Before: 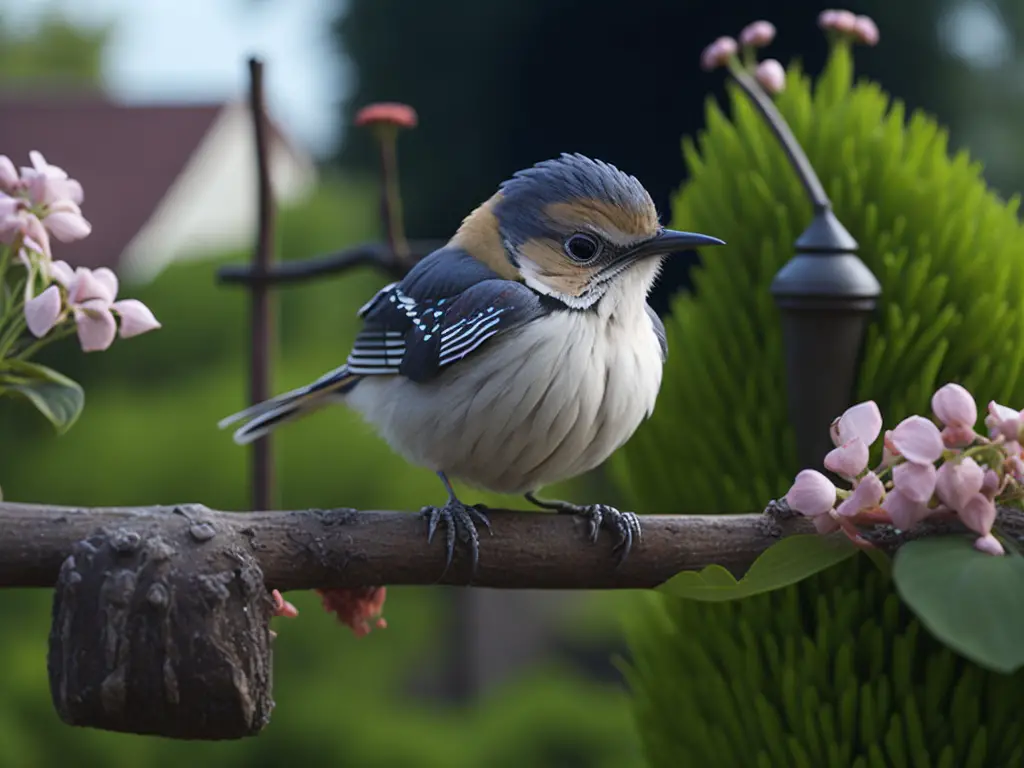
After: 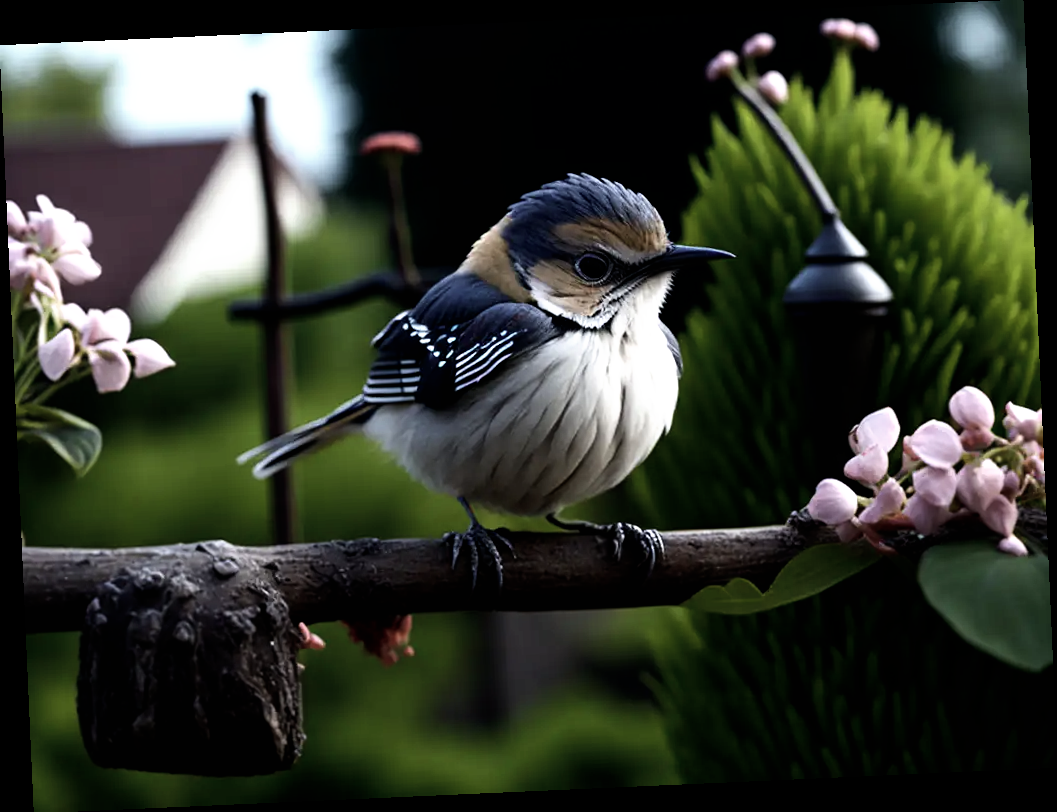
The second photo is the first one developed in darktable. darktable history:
rotate and perspective: rotation -2.56°, automatic cropping off
contrast brightness saturation: contrast 0.1, saturation -0.36
filmic rgb: black relative exposure -8.2 EV, white relative exposure 2.2 EV, threshold 3 EV, hardness 7.11, latitude 85.74%, contrast 1.696, highlights saturation mix -4%, shadows ↔ highlights balance -2.69%, preserve chrominance no, color science v5 (2021), contrast in shadows safe, contrast in highlights safe, enable highlight reconstruction true
